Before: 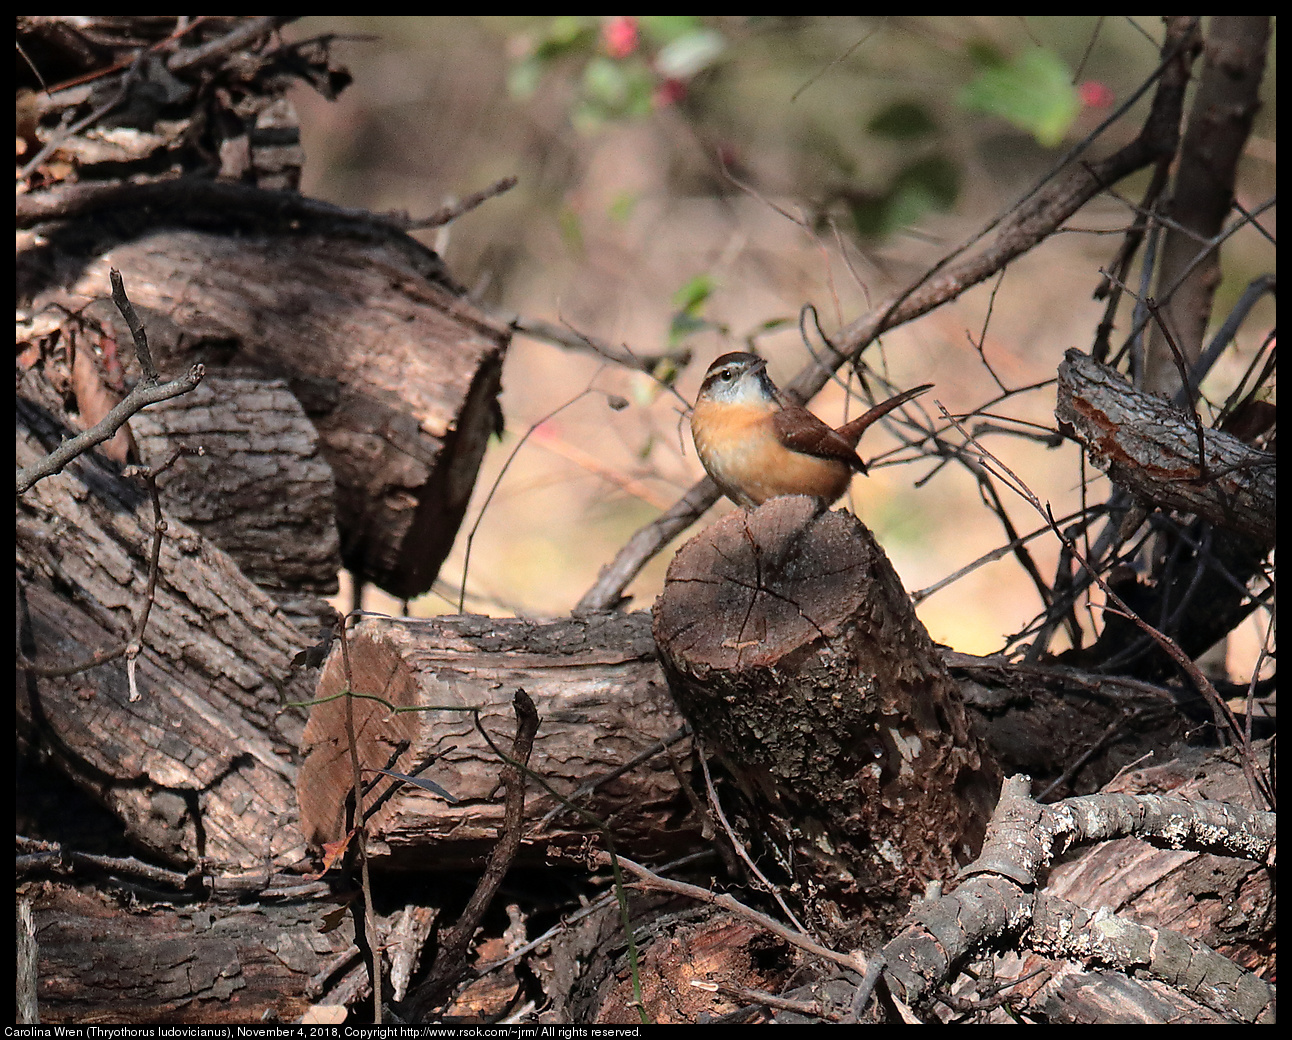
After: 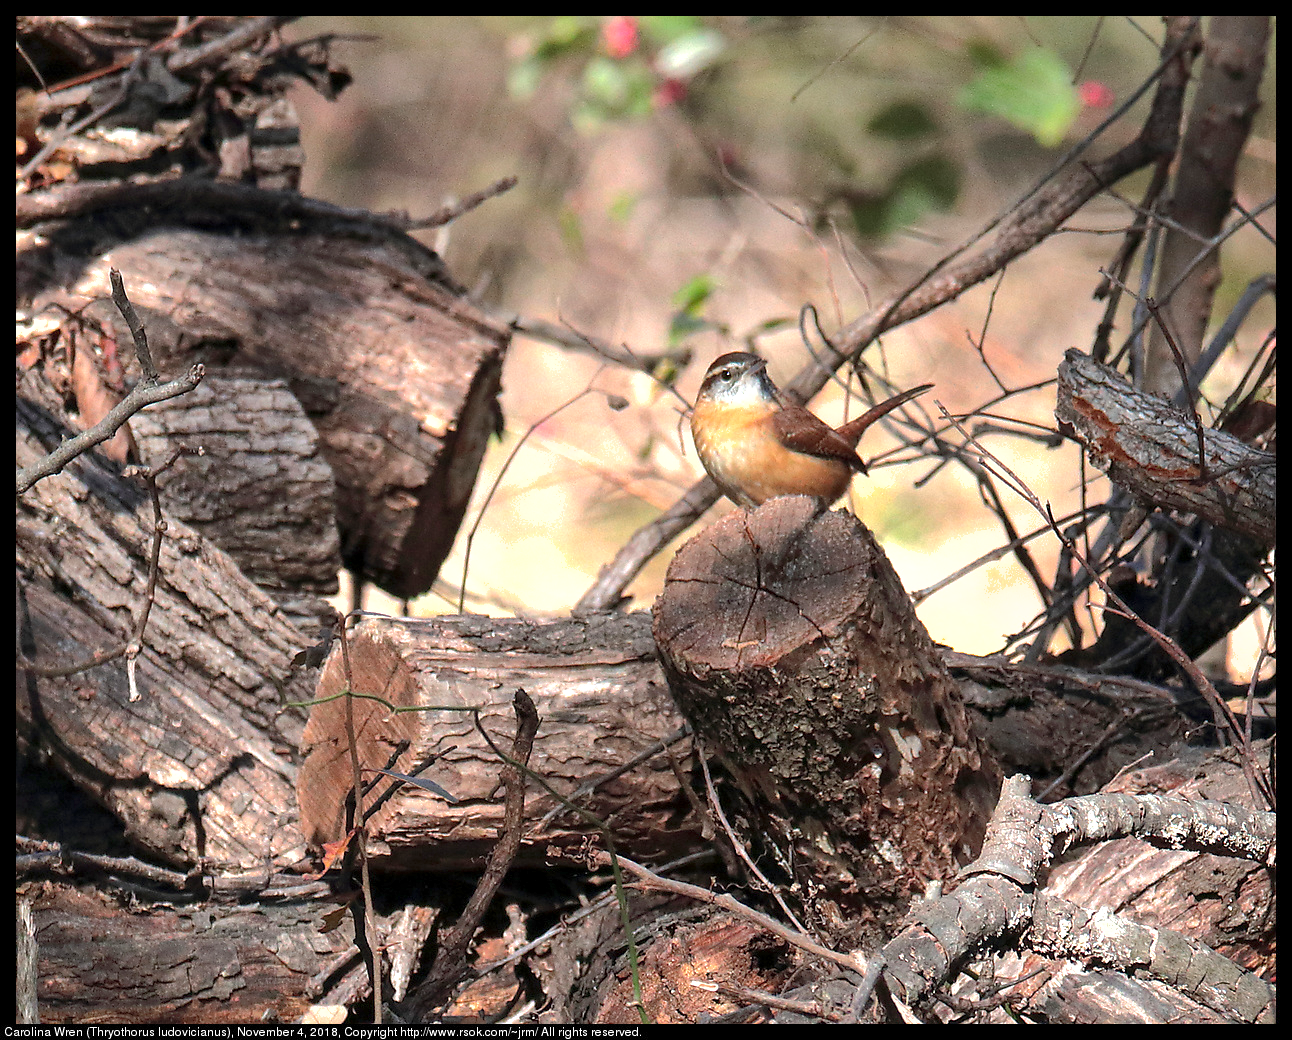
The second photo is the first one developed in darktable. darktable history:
exposure: black level correction 0, exposure 0.7 EV, compensate exposure bias true, compensate highlight preservation false
local contrast: highlights 100%, shadows 100%, detail 120%, midtone range 0.2
shadows and highlights: on, module defaults
